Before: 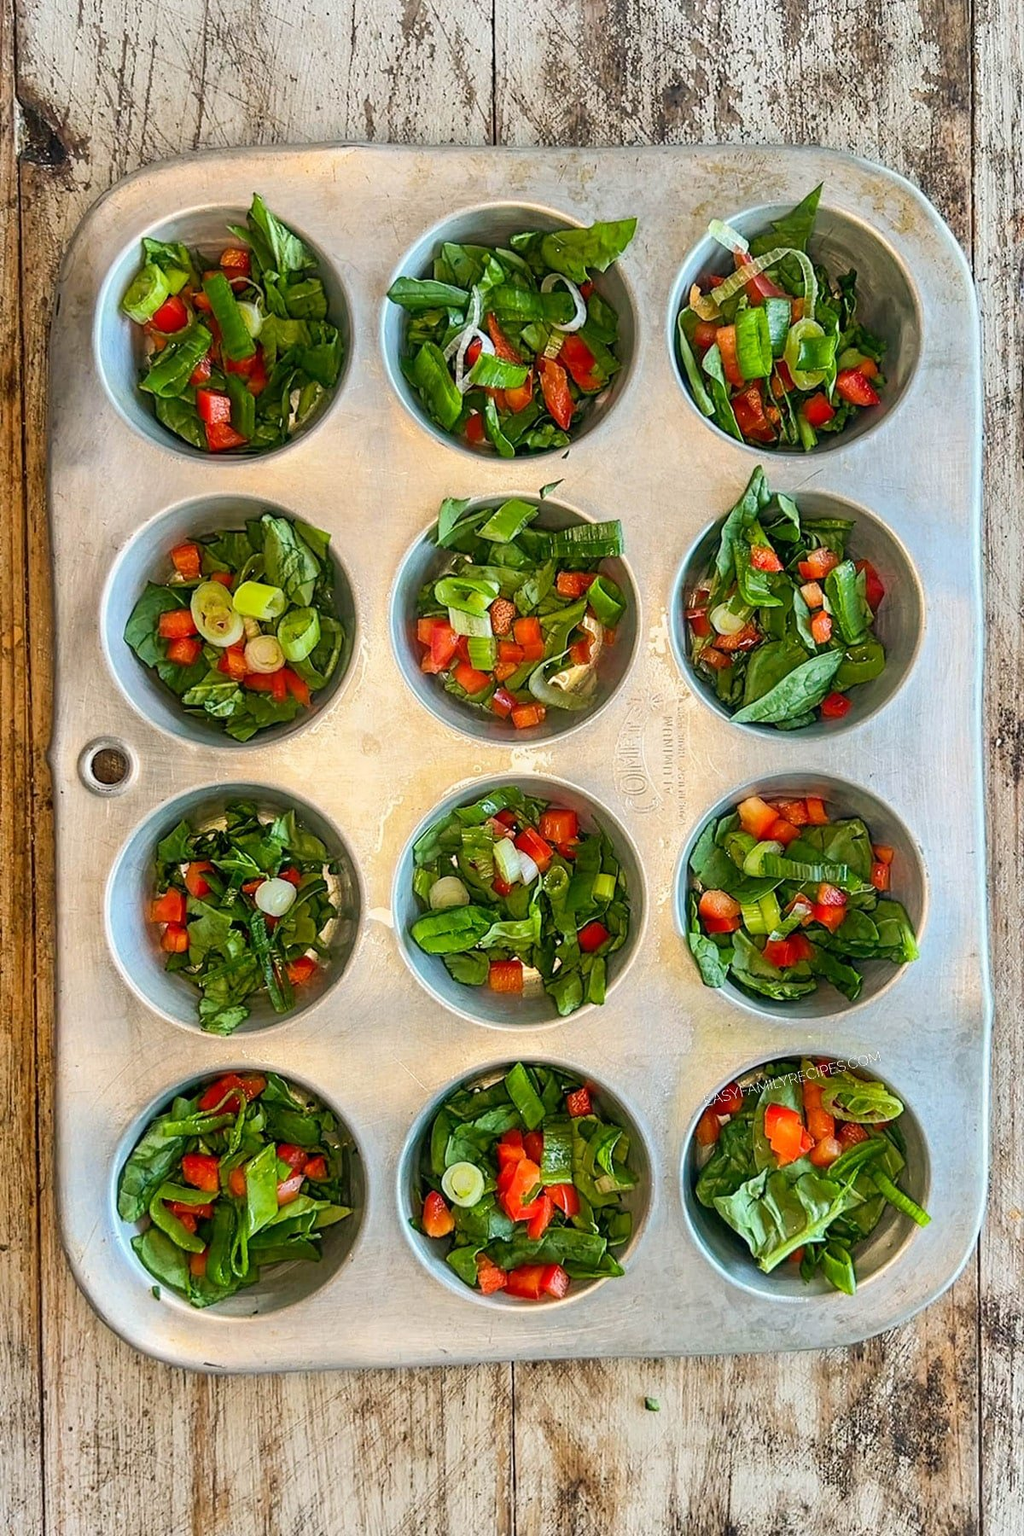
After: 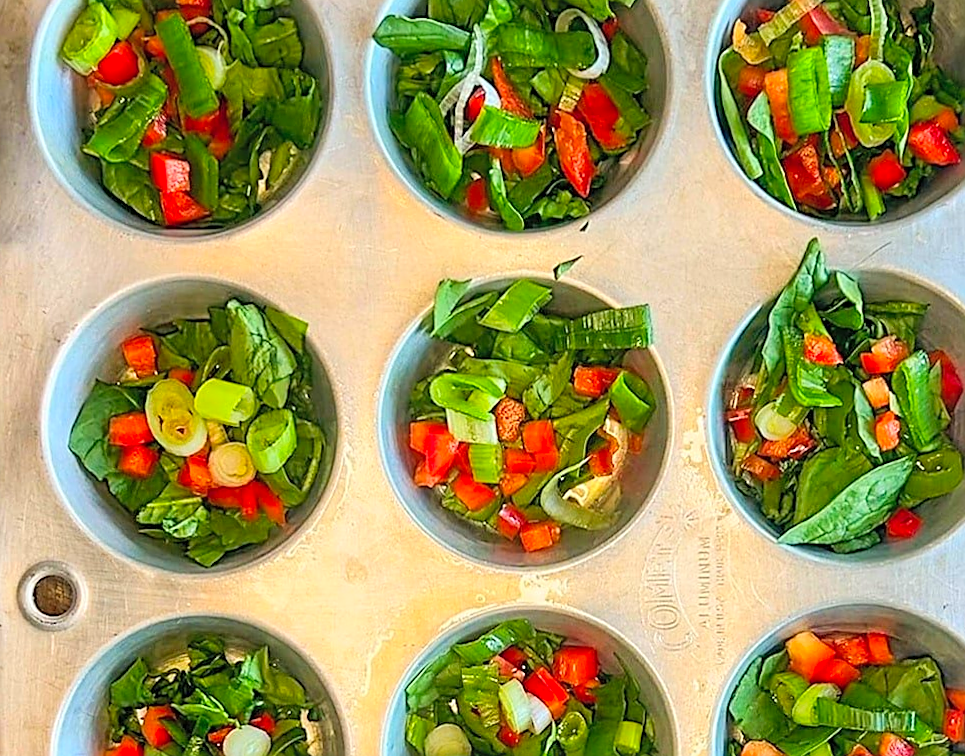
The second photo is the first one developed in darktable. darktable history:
sharpen: on, module defaults
crop: left 7.036%, top 18.398%, right 14.379%, bottom 40.043%
rotate and perspective: lens shift (vertical) 0.048, lens shift (horizontal) -0.024, automatic cropping off
contrast brightness saturation: contrast 0.07, brightness 0.18, saturation 0.4
